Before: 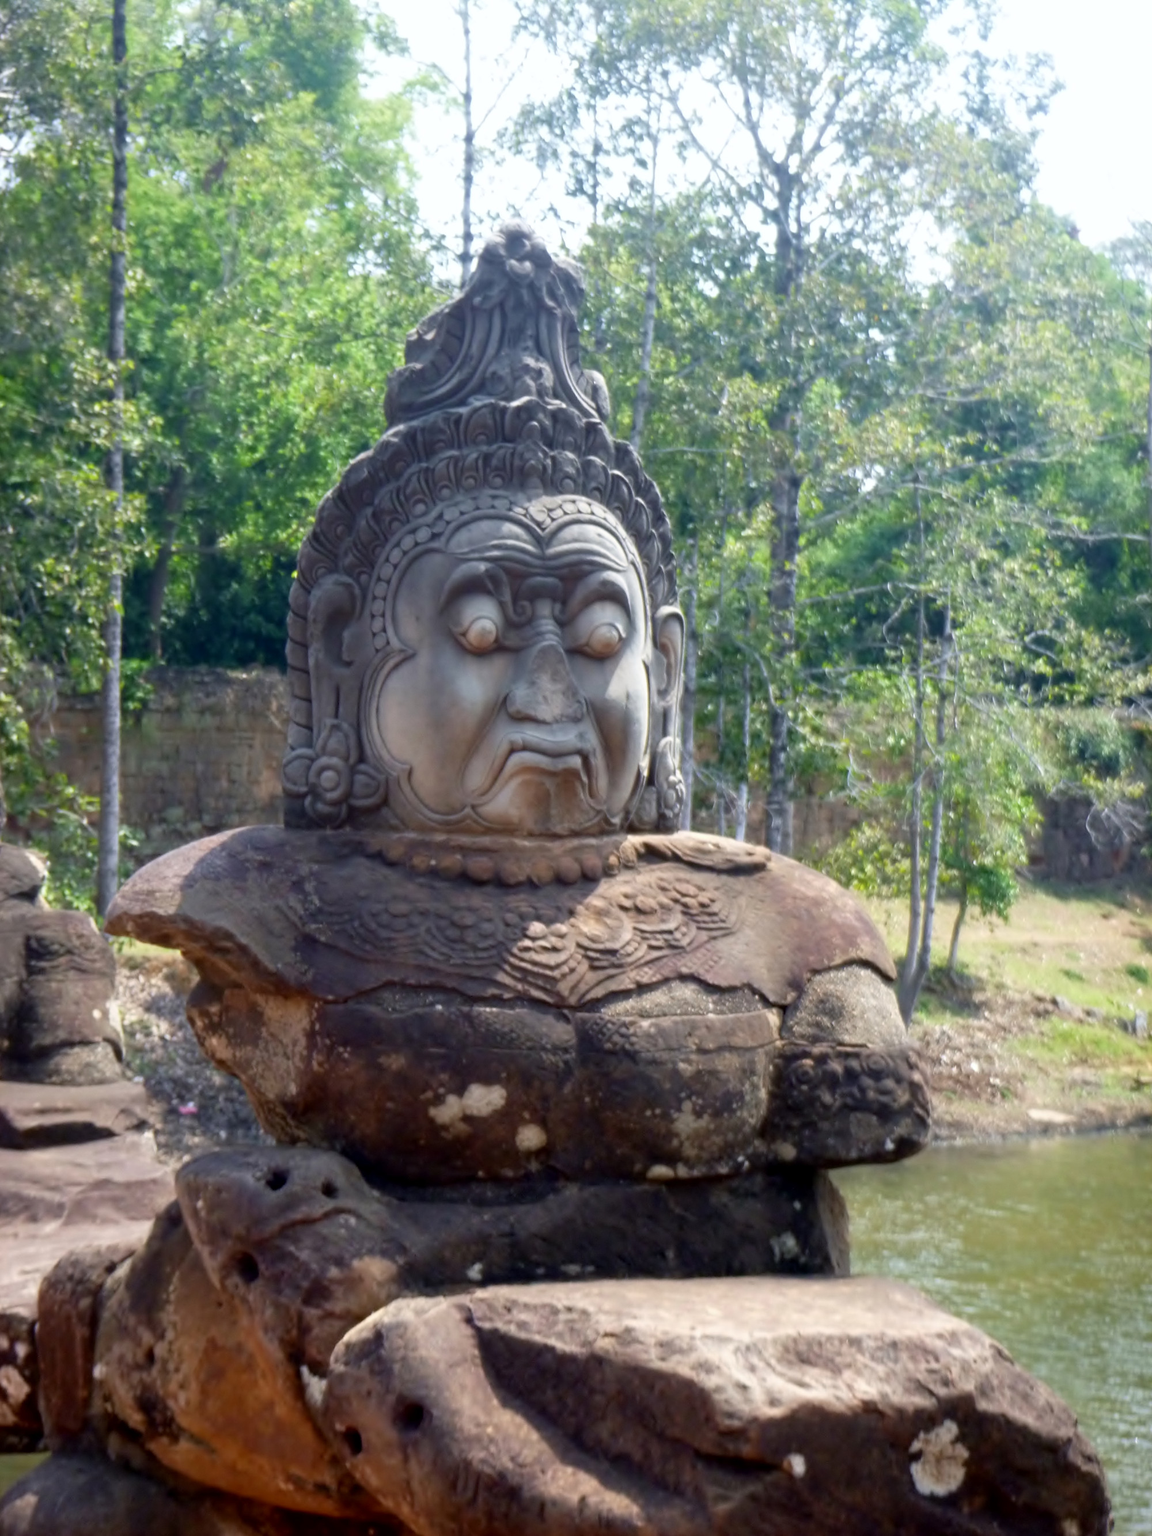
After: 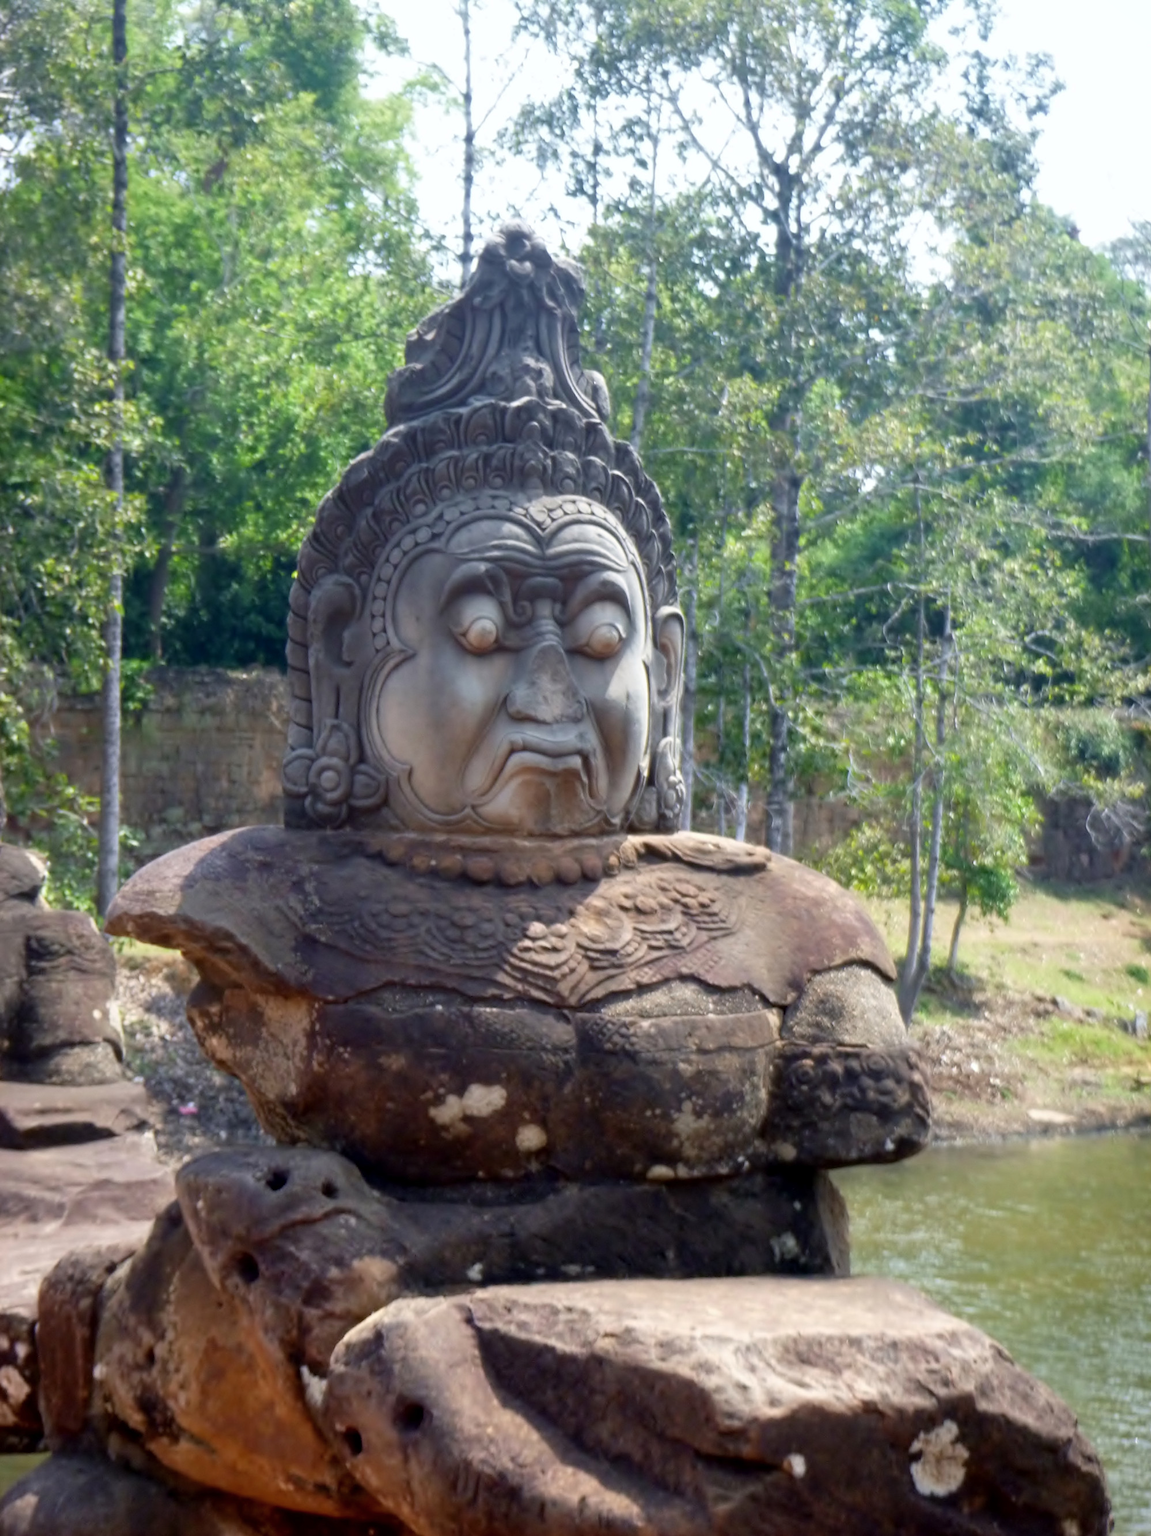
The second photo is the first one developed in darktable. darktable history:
shadows and highlights: radius 336.63, shadows 28.56, soften with gaussian
